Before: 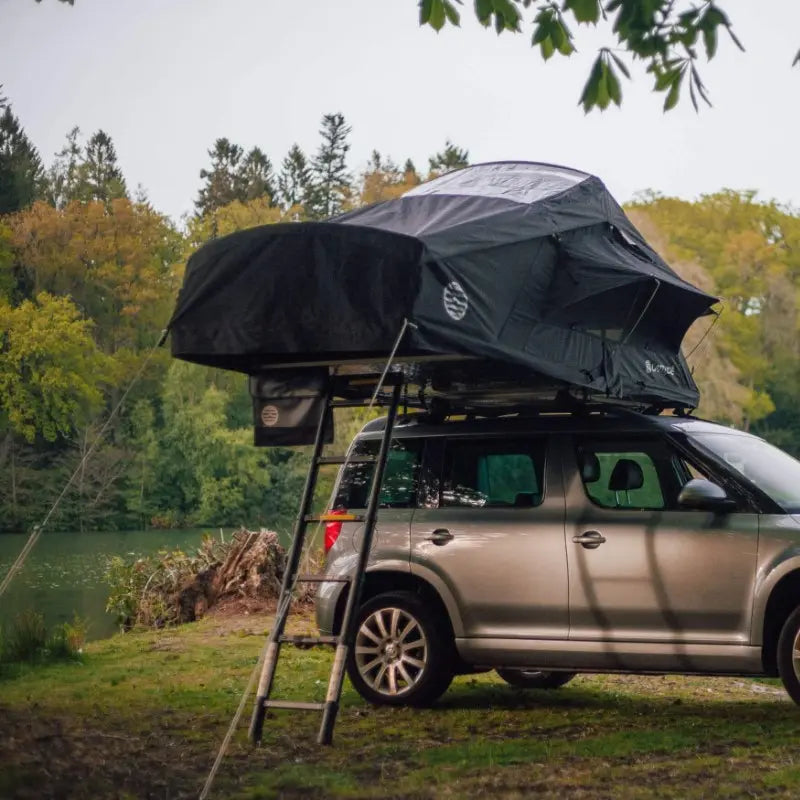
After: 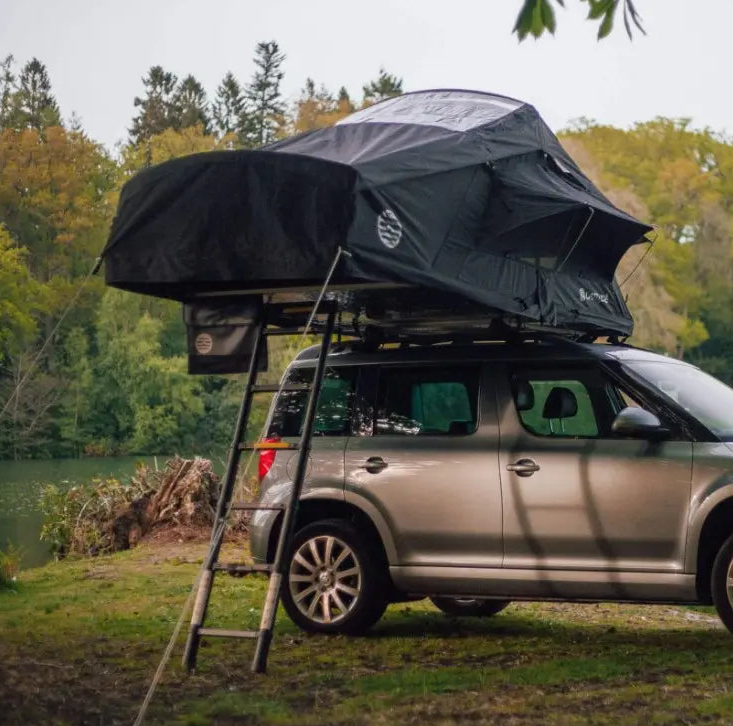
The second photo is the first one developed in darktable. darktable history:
crop and rotate: left 8.262%, top 9.226%
rotate and perspective: automatic cropping off
